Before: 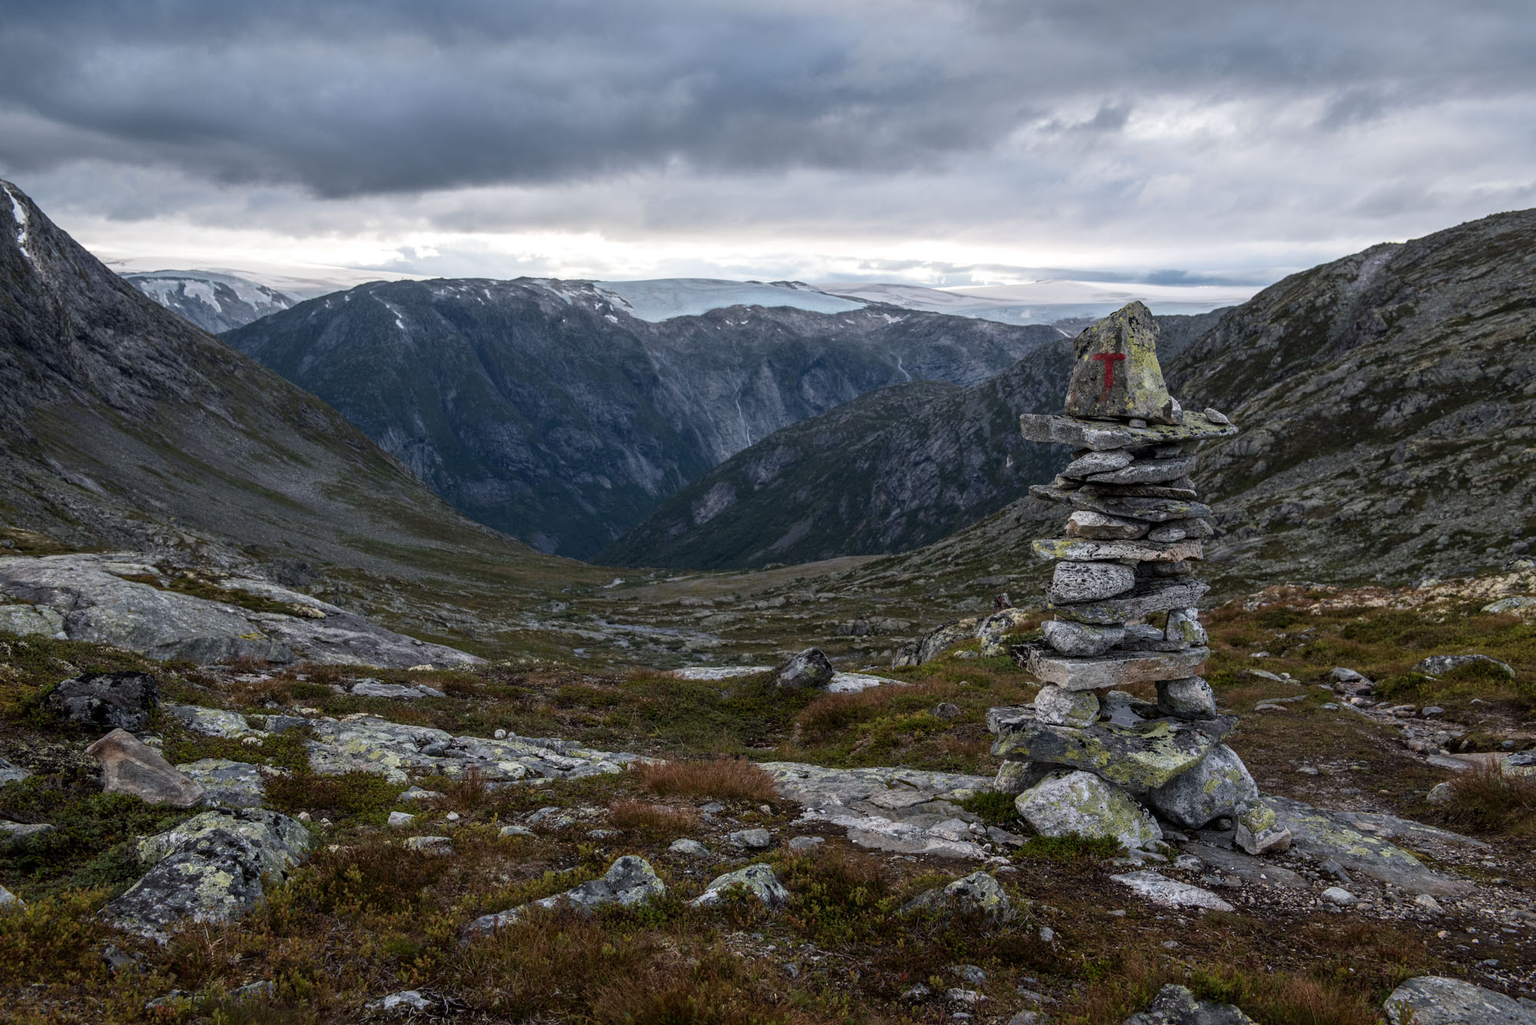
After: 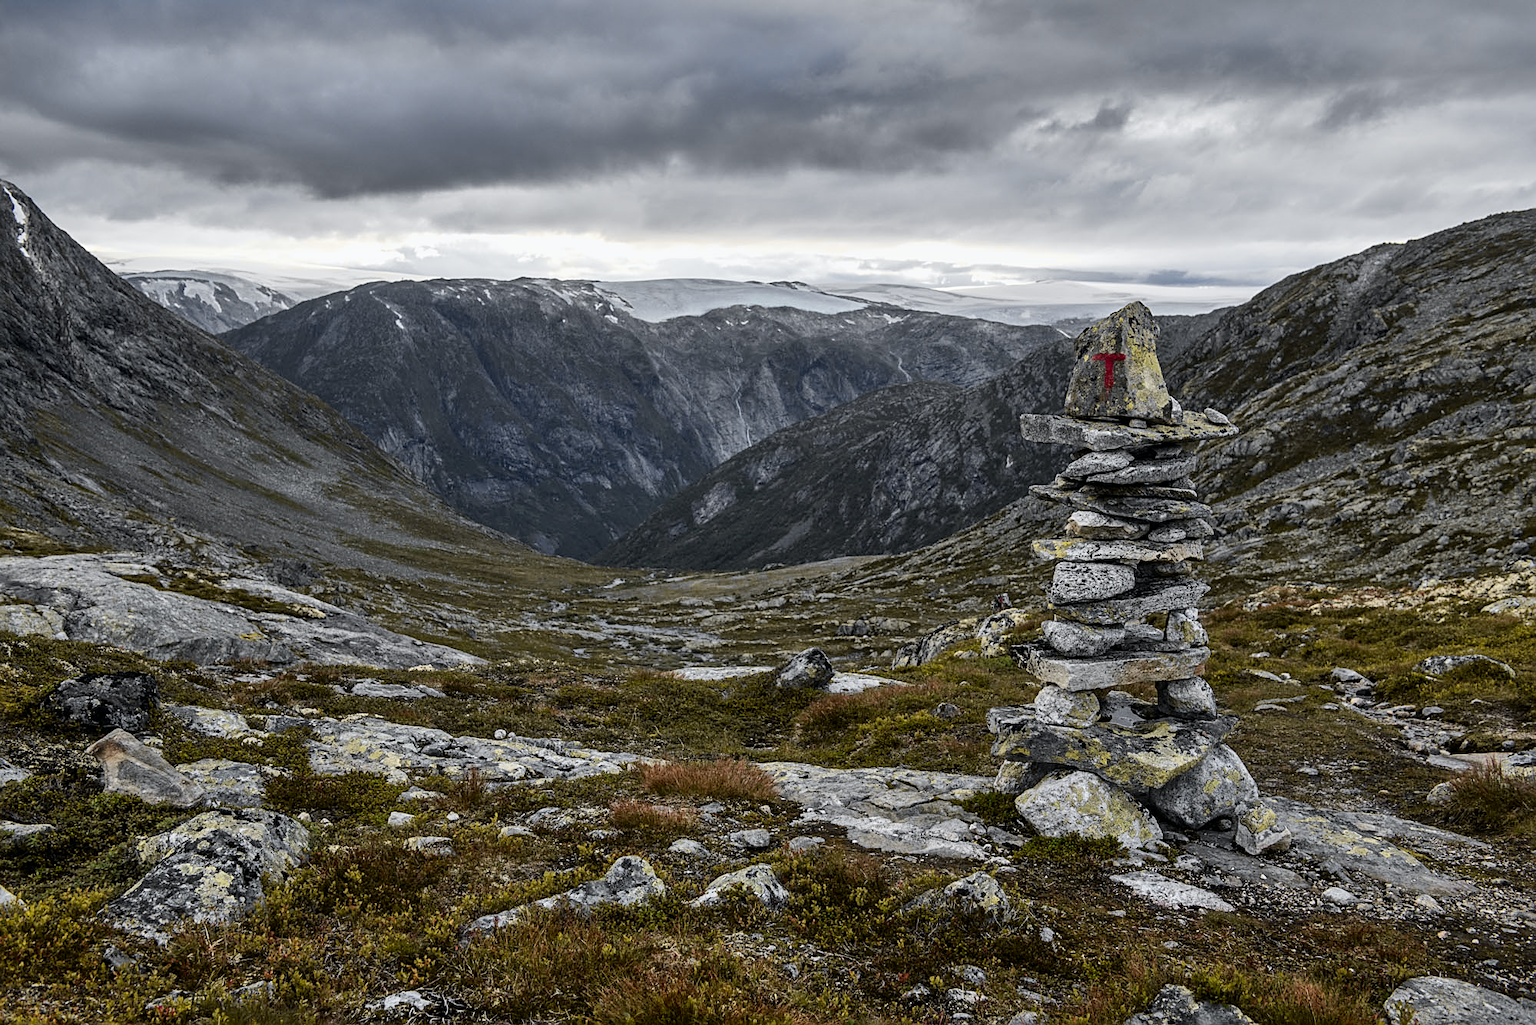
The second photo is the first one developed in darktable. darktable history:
tone curve: curves: ch0 [(0, 0) (0.071, 0.058) (0.266, 0.268) (0.498, 0.542) (0.766, 0.807) (1, 0.983)]; ch1 [(0, 0) (0.346, 0.307) (0.408, 0.387) (0.463, 0.465) (0.482, 0.493) (0.502, 0.499) (0.517, 0.505) (0.55, 0.554) (0.597, 0.61) (0.651, 0.698) (1, 1)]; ch2 [(0, 0) (0.346, 0.34) (0.434, 0.46) (0.485, 0.494) (0.5, 0.498) (0.509, 0.517) (0.526, 0.539) (0.583, 0.603) (0.625, 0.659) (1, 1)], color space Lab, independent channels, preserve colors none
sharpen: on, module defaults
shadows and highlights: radius 100.41, shadows 50.55, highlights -64.36, highlights color adjustment 49.82%, soften with gaussian
